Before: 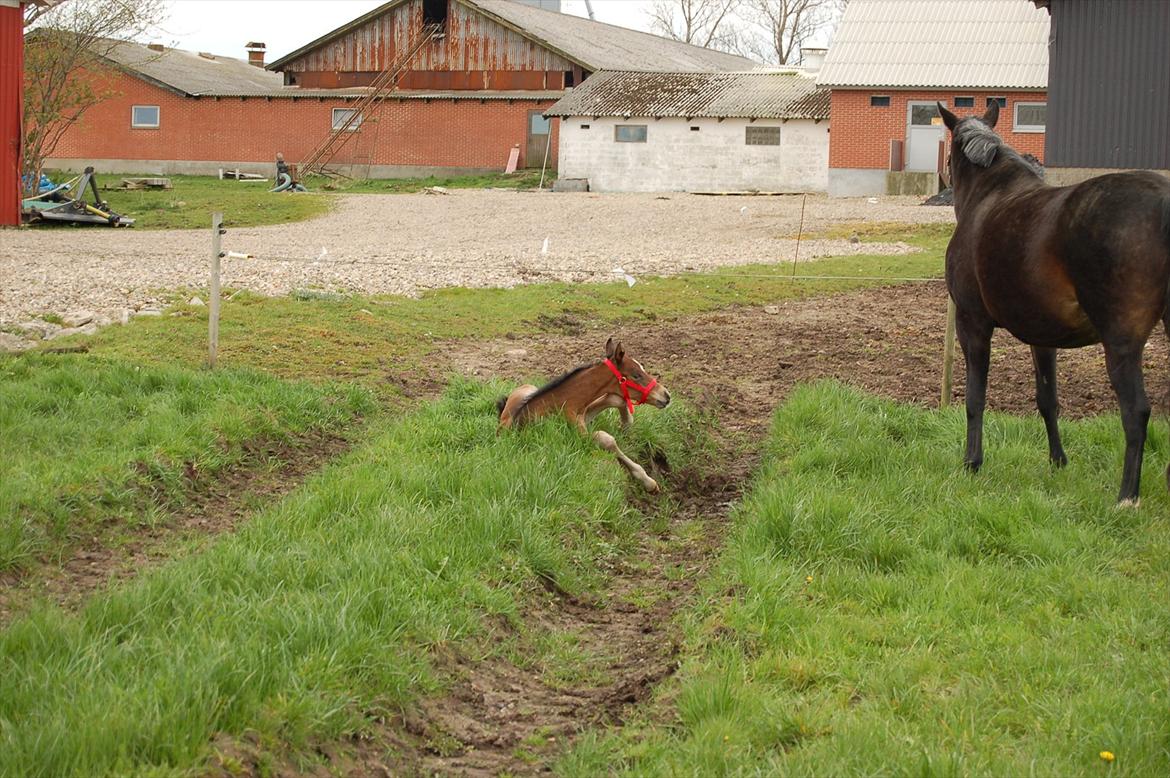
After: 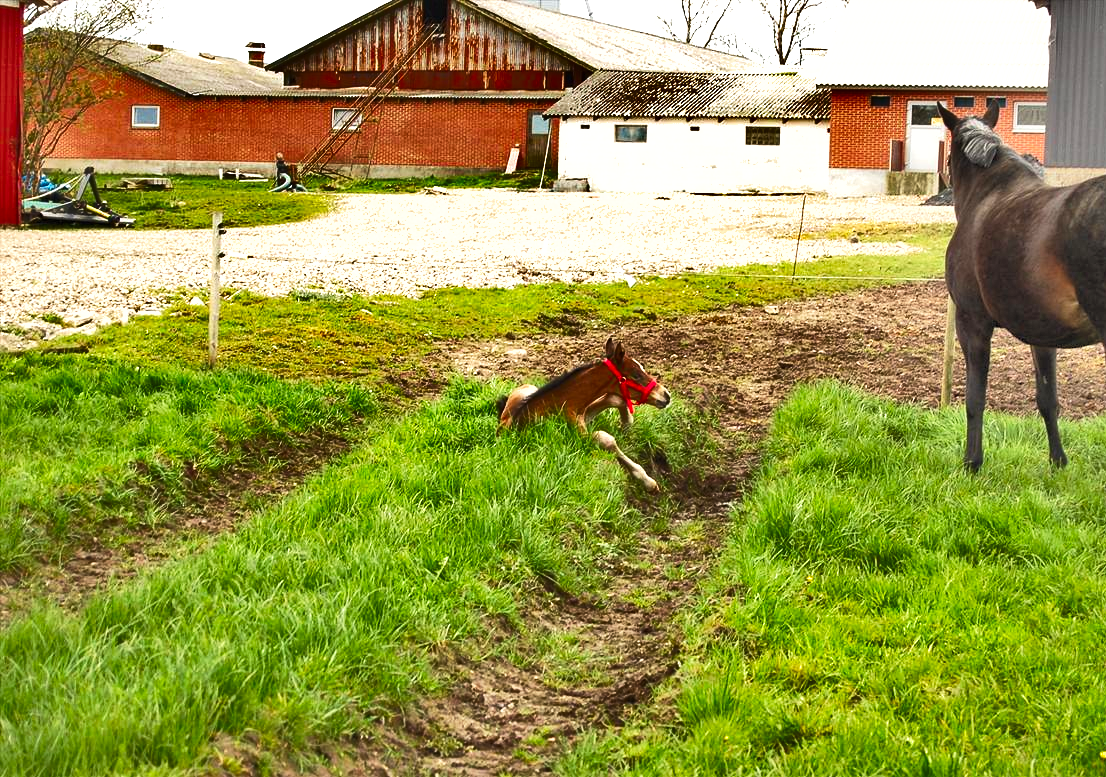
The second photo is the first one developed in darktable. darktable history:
crop and rotate: left 0%, right 5.392%
levels: levels [0.062, 0.494, 0.925]
contrast brightness saturation: contrast 0.1, brightness 0.303, saturation 0.14
shadows and highlights: shadows 24.55, highlights -78.98, soften with gaussian
base curve: curves: ch0 [(0, 0) (0.088, 0.125) (0.176, 0.251) (0.354, 0.501) (0.613, 0.749) (1, 0.877)], preserve colors none
